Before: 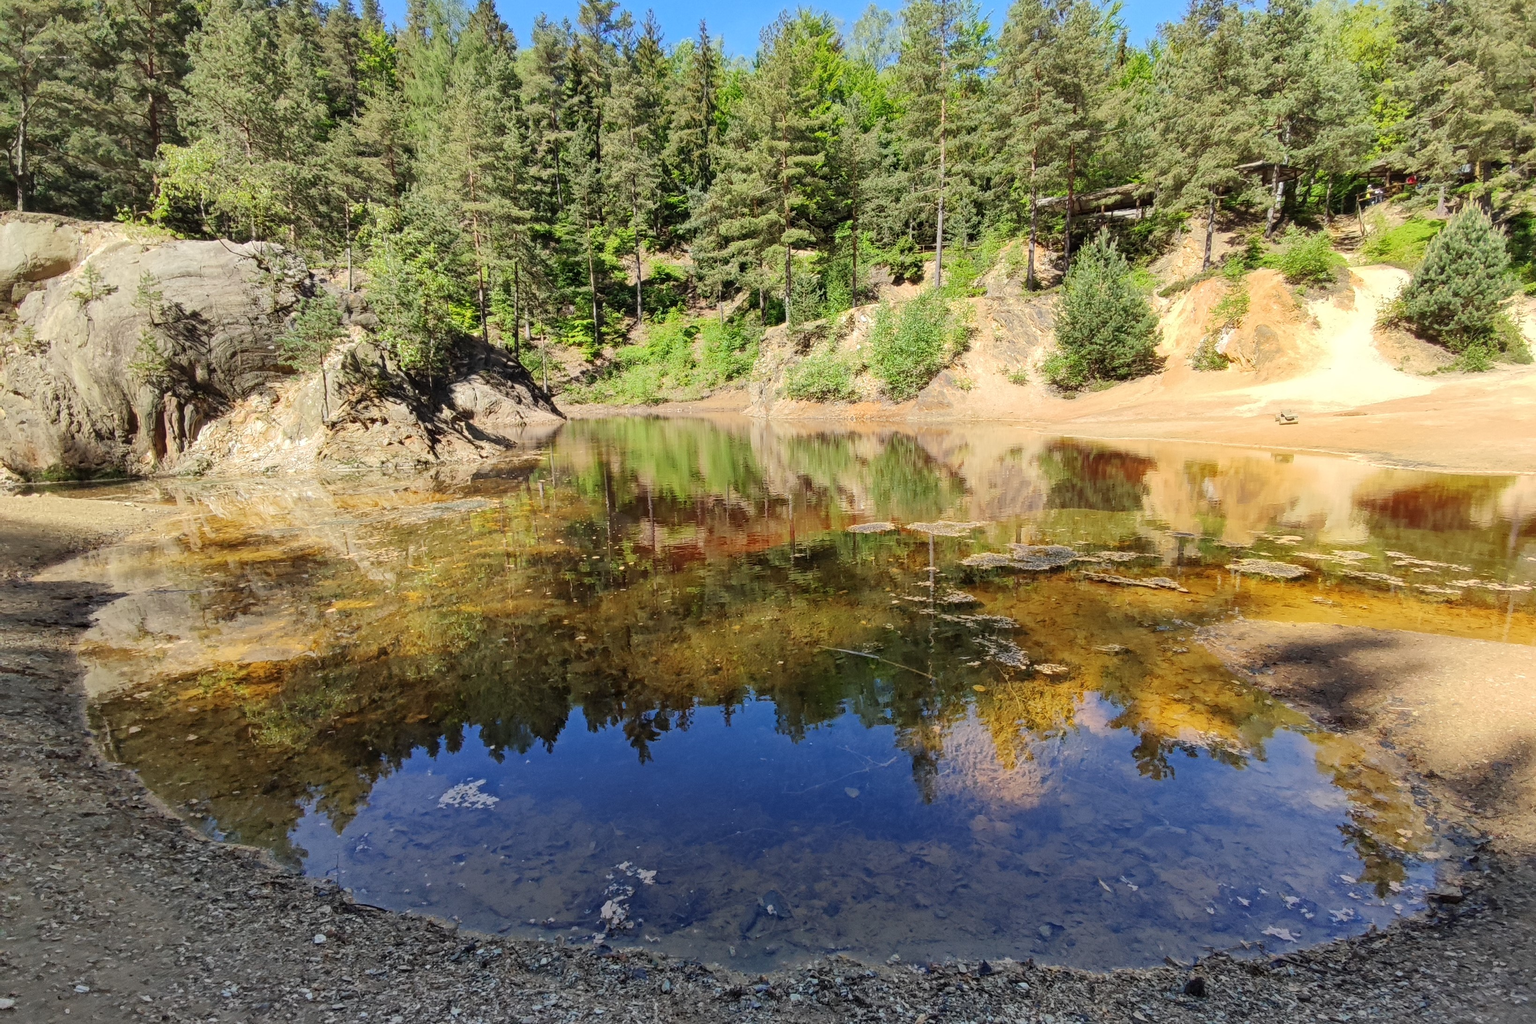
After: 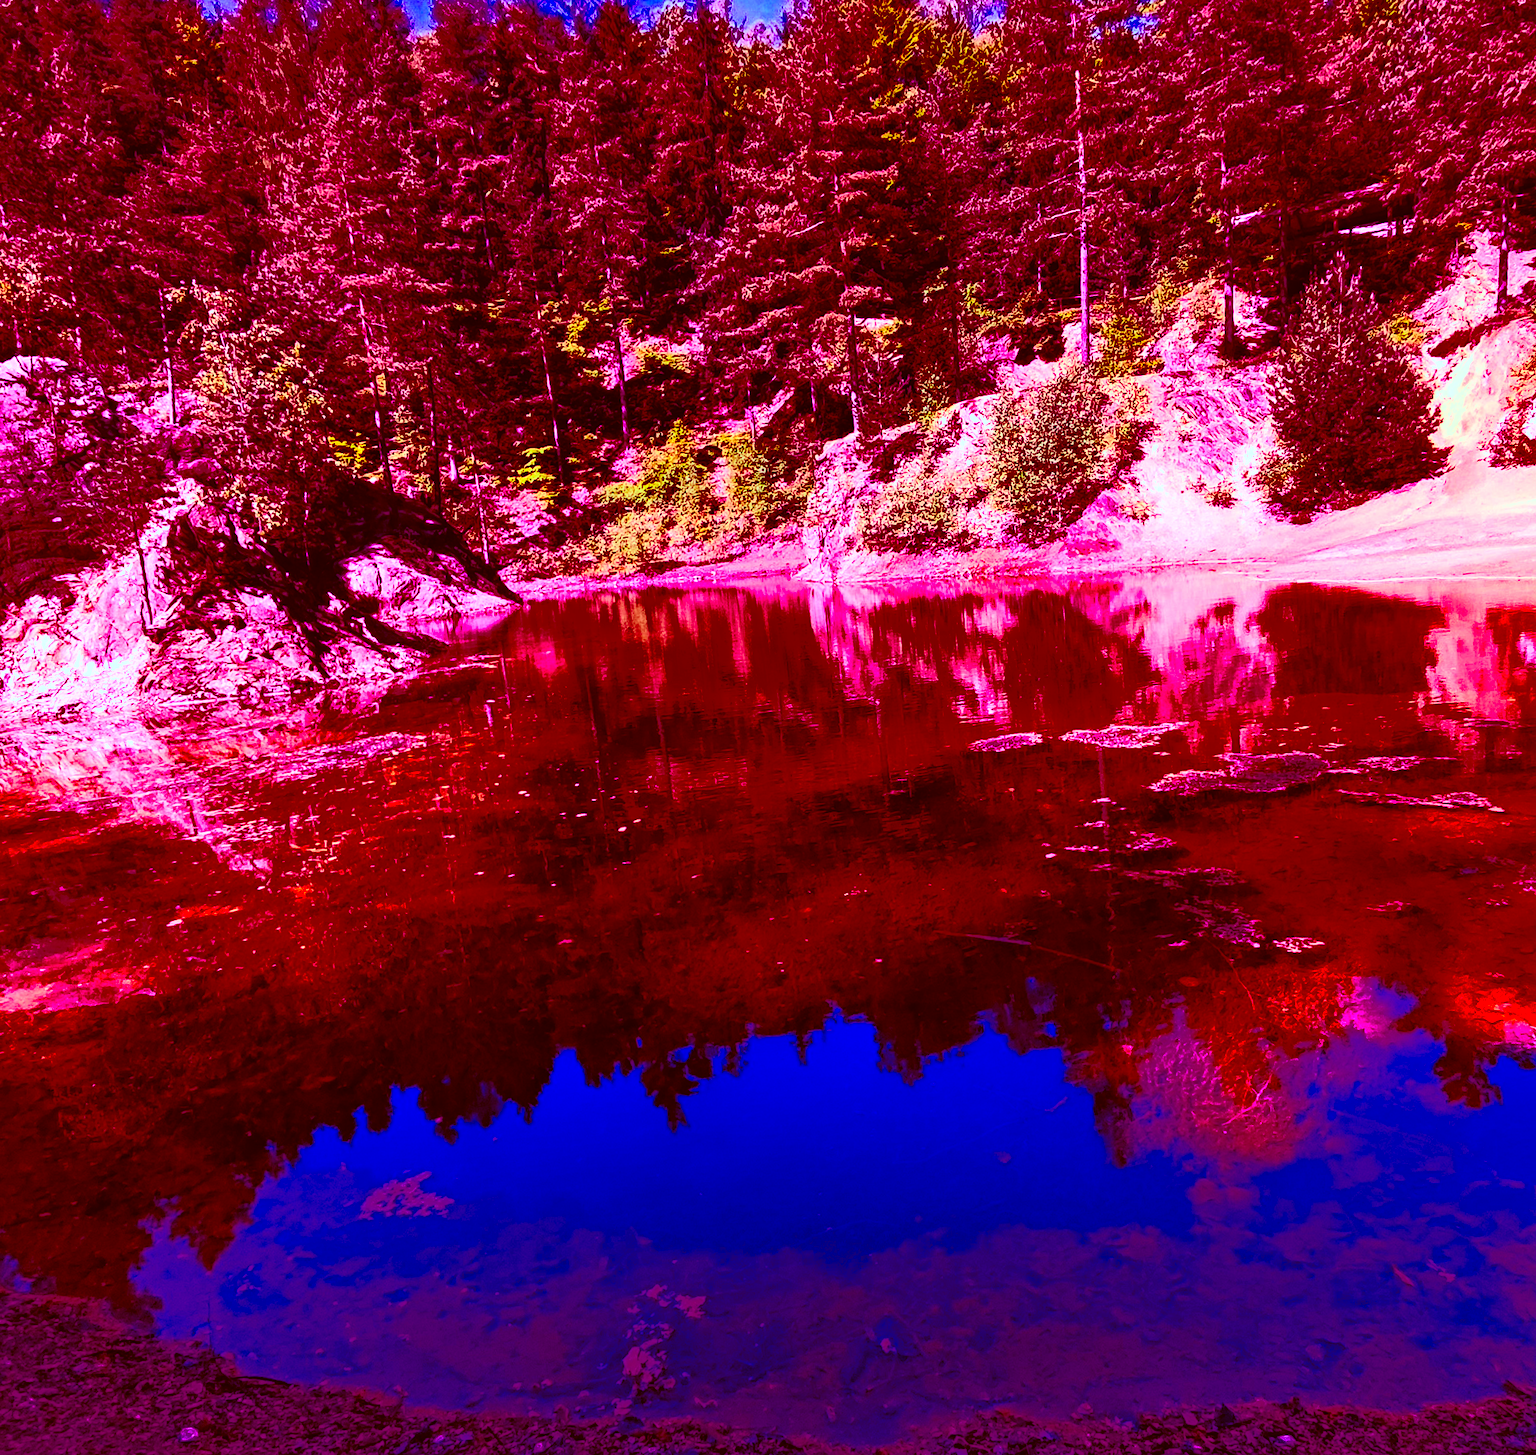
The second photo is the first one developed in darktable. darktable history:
exposure: exposure -0.293 EV, compensate highlight preservation false
contrast brightness saturation: contrast 0.77, brightness -1, saturation 1
color correction: highlights a* -14.62, highlights b* -16.22, shadows a* 10.12, shadows b* 29.4
crop and rotate: left 13.409%, right 19.924%
base curve: curves: ch0 [(0, 0) (0.028, 0.03) (0.121, 0.232) (0.46, 0.748) (0.859, 0.968) (1, 1)], preserve colors none
rotate and perspective: rotation -3.52°, crop left 0.036, crop right 0.964, crop top 0.081, crop bottom 0.919
color balance: mode lift, gamma, gain (sRGB), lift [1, 1, 0.101, 1]
